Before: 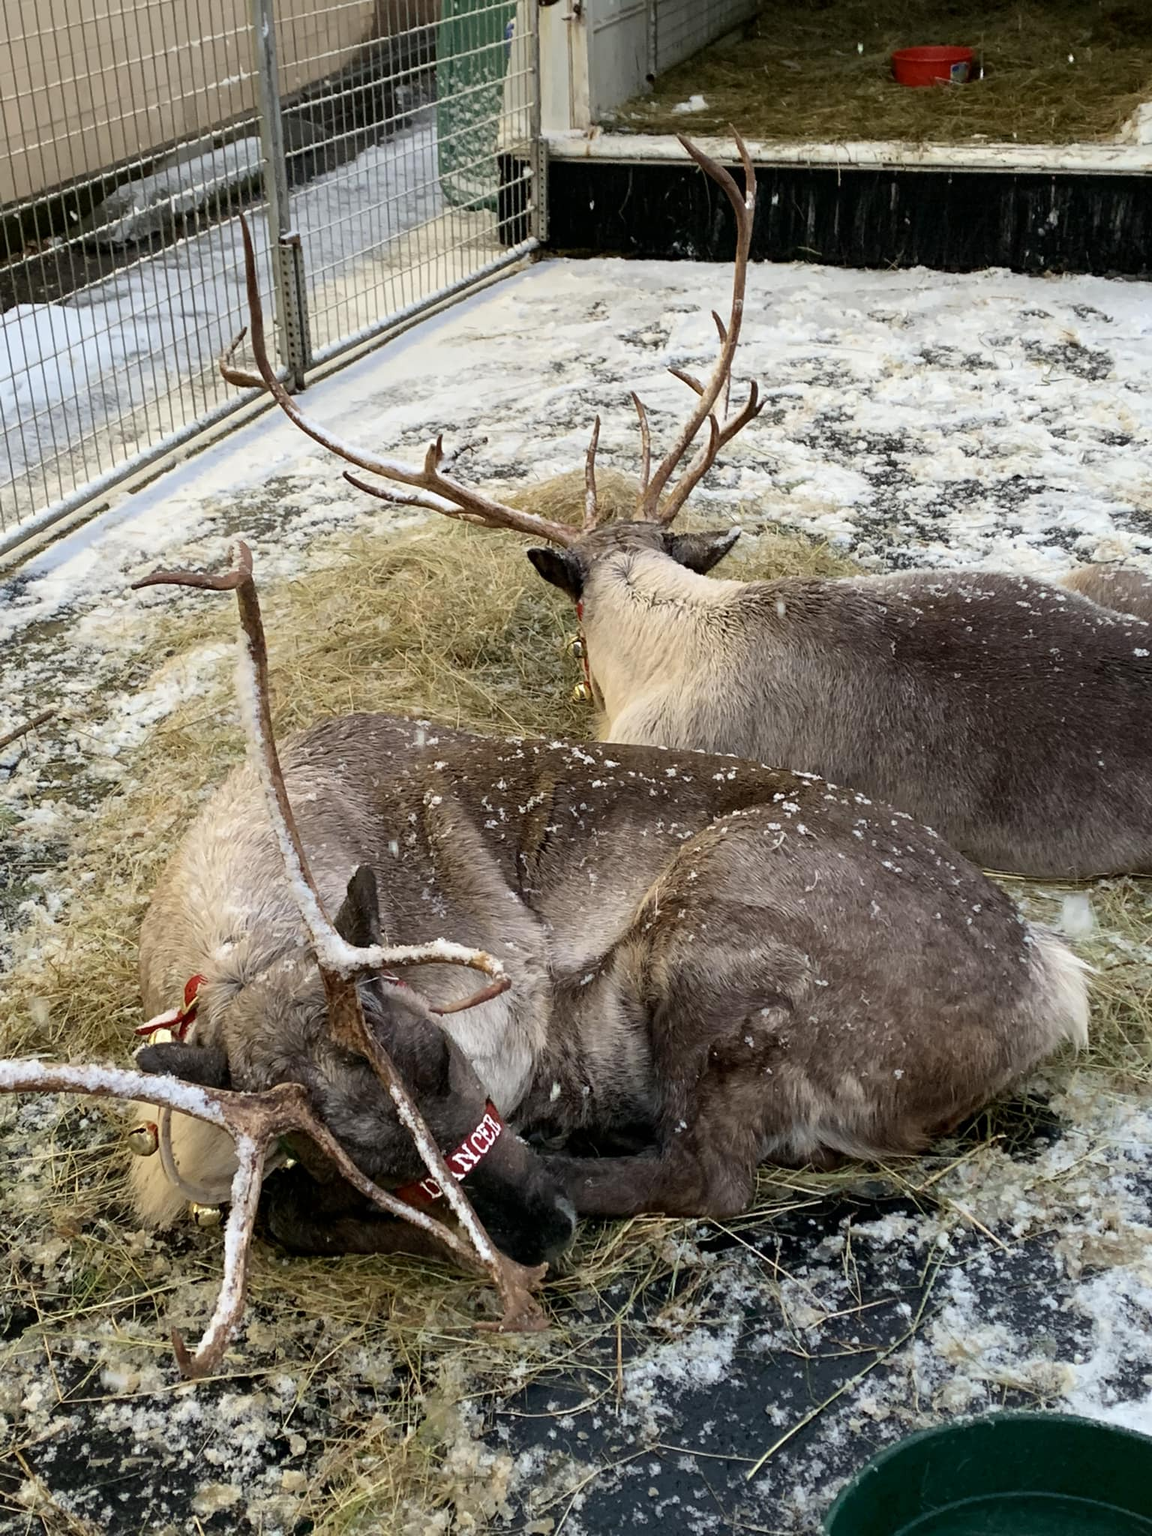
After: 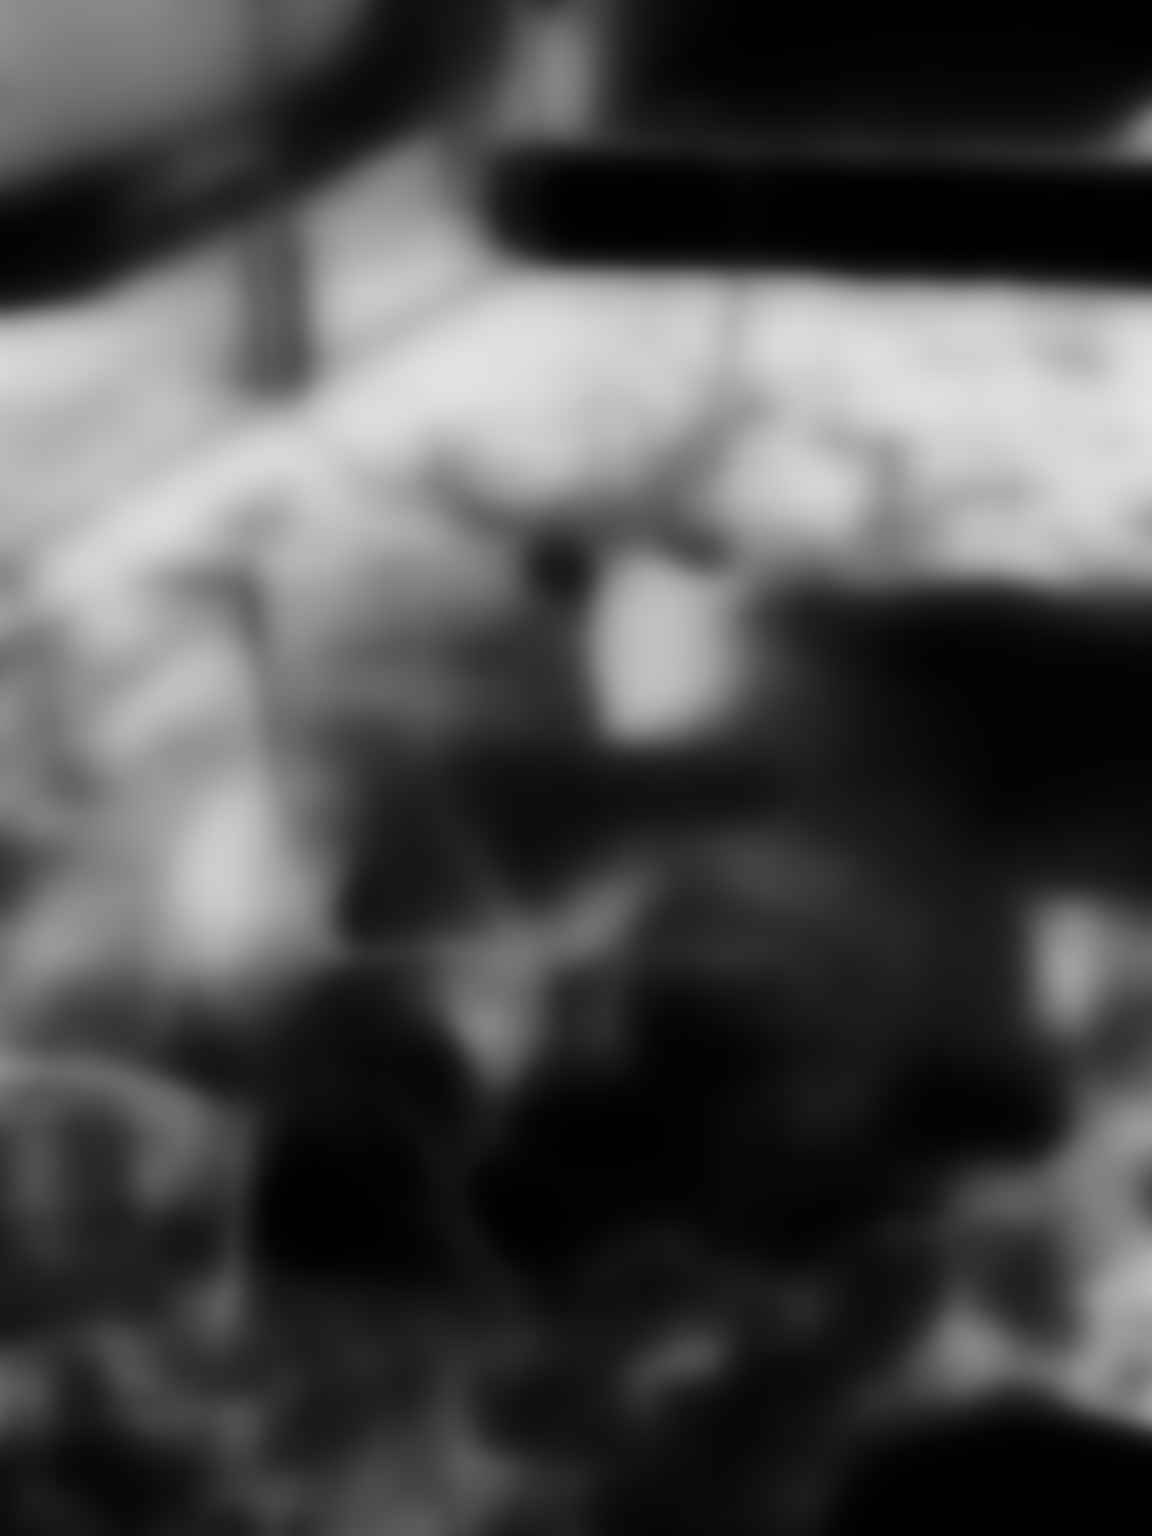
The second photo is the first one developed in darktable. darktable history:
exposure: compensate highlight preservation false
lowpass: radius 31.92, contrast 1.72, brightness -0.98, saturation 0.94
rotate and perspective: automatic cropping original format, crop left 0, crop top 0
monochrome: on, module defaults
